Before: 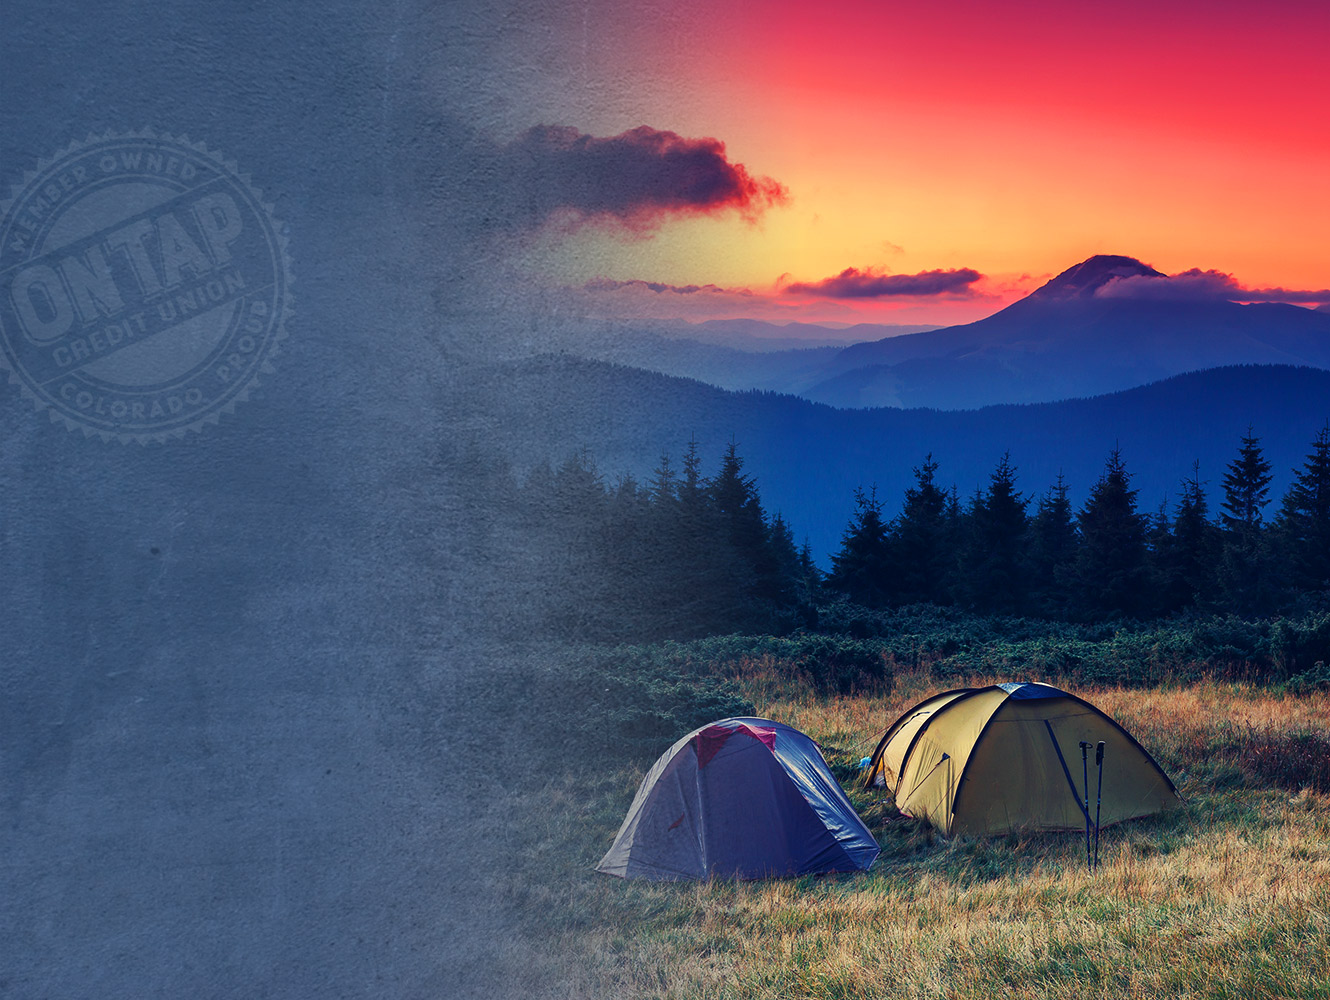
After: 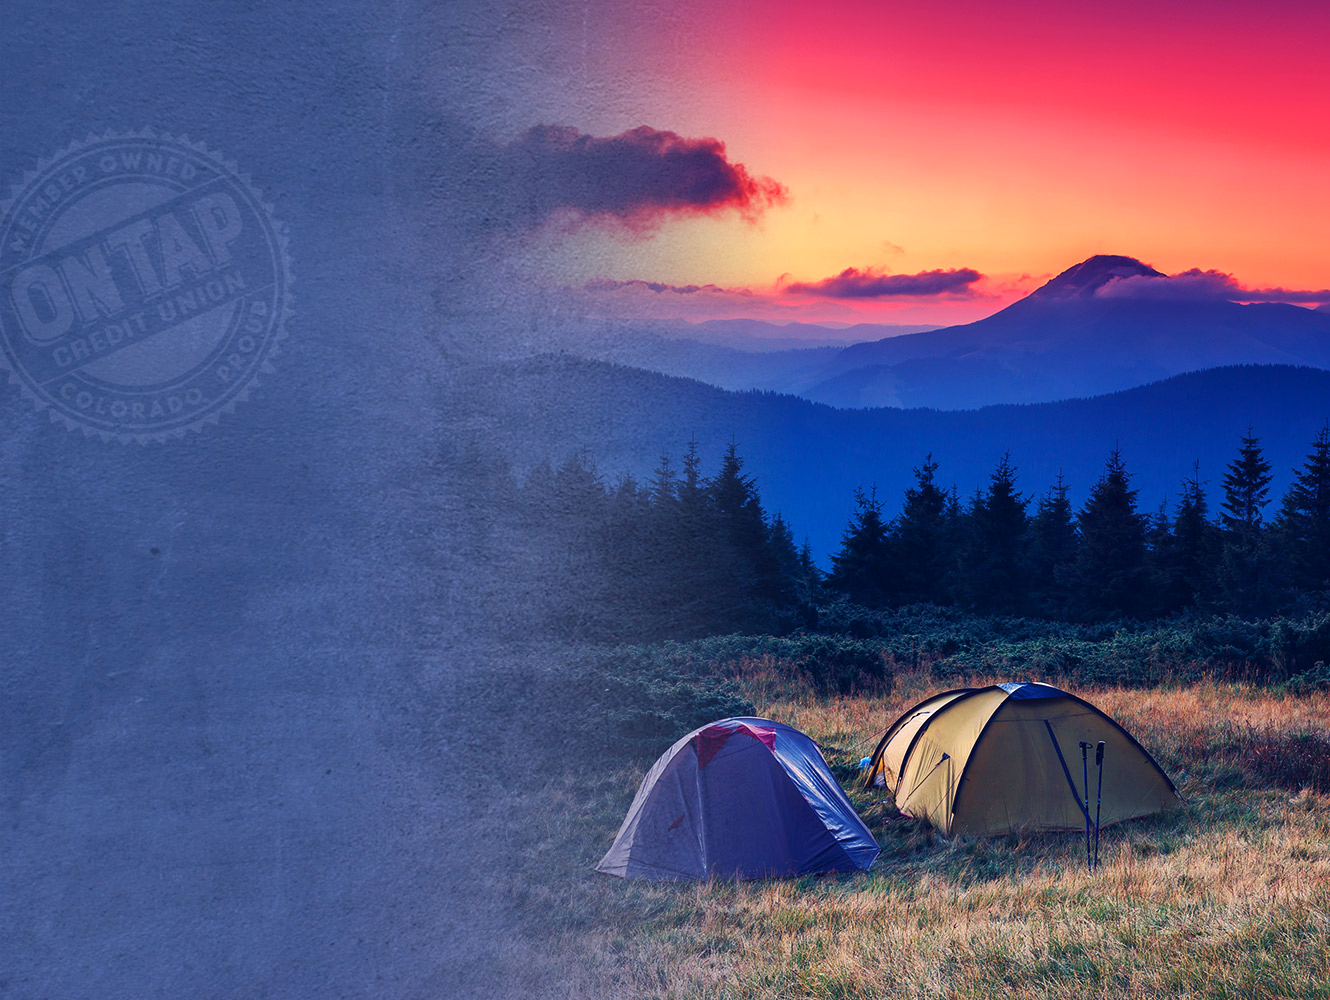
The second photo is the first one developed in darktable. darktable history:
color balance rgb: global vibrance 10%
white balance: red 1.042, blue 1.17
